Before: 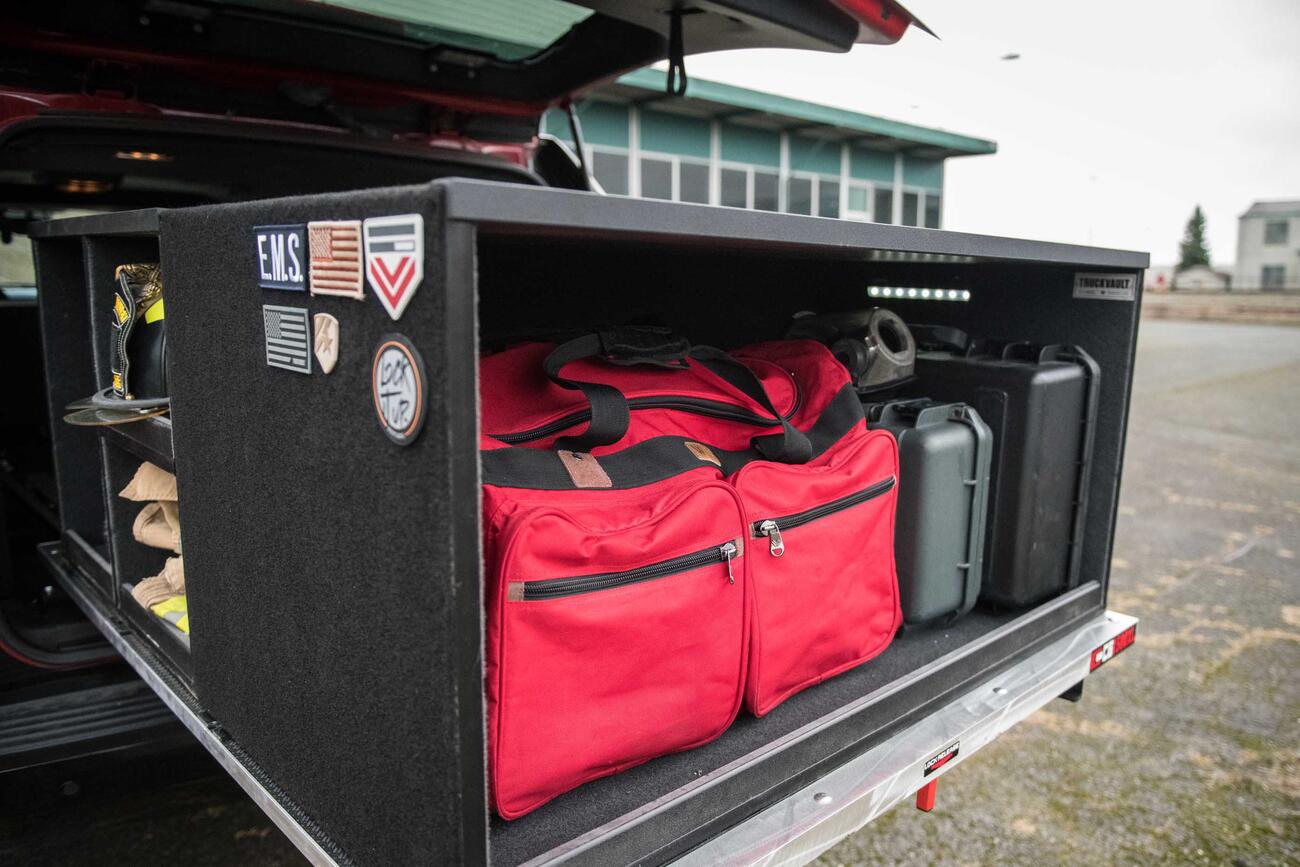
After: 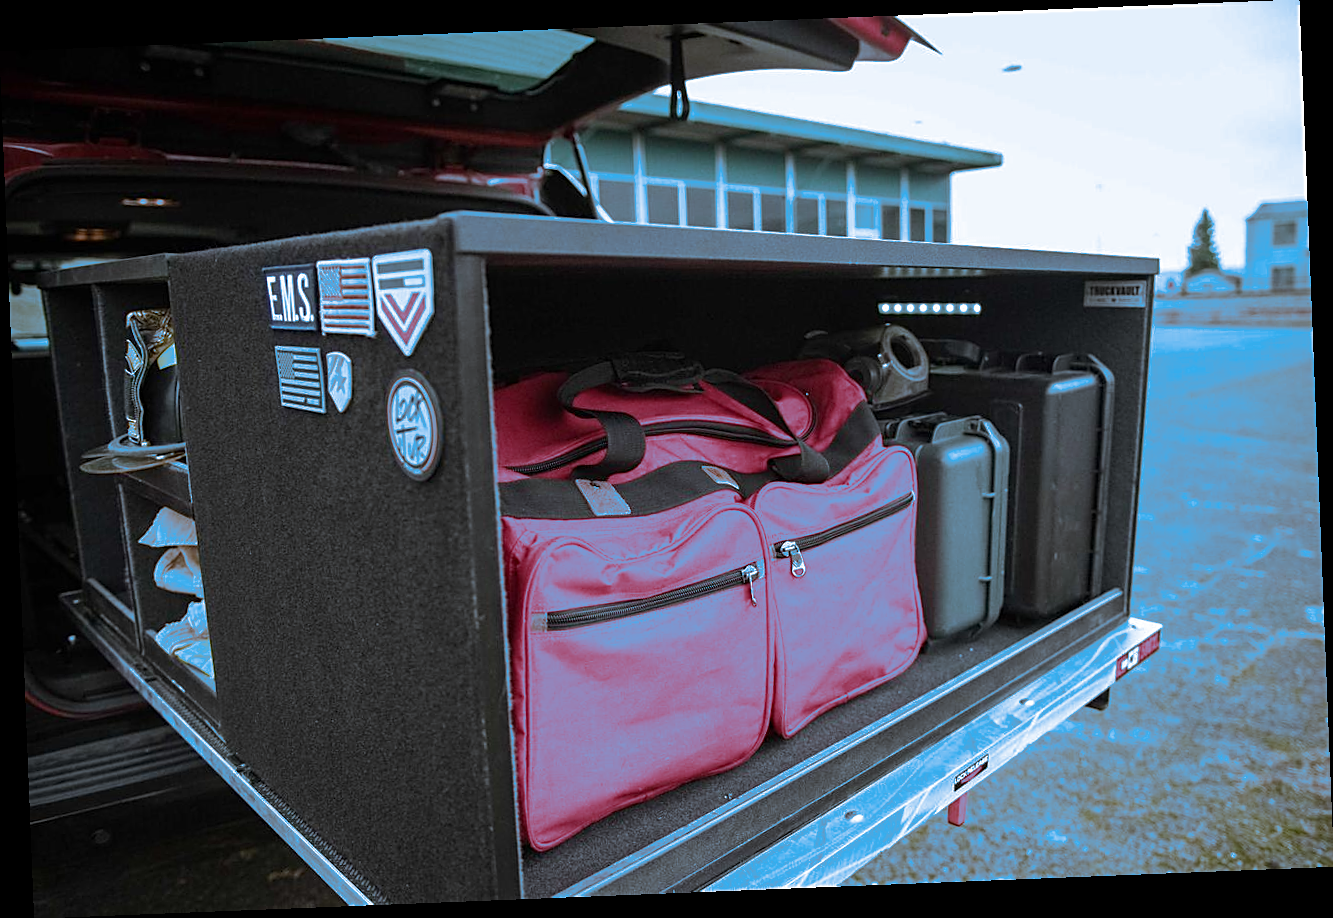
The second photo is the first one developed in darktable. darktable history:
rotate and perspective: rotation -2.29°, automatic cropping off
sharpen: on, module defaults
split-toning: shadows › hue 220°, shadows › saturation 0.64, highlights › hue 220°, highlights › saturation 0.64, balance 0, compress 5.22%
